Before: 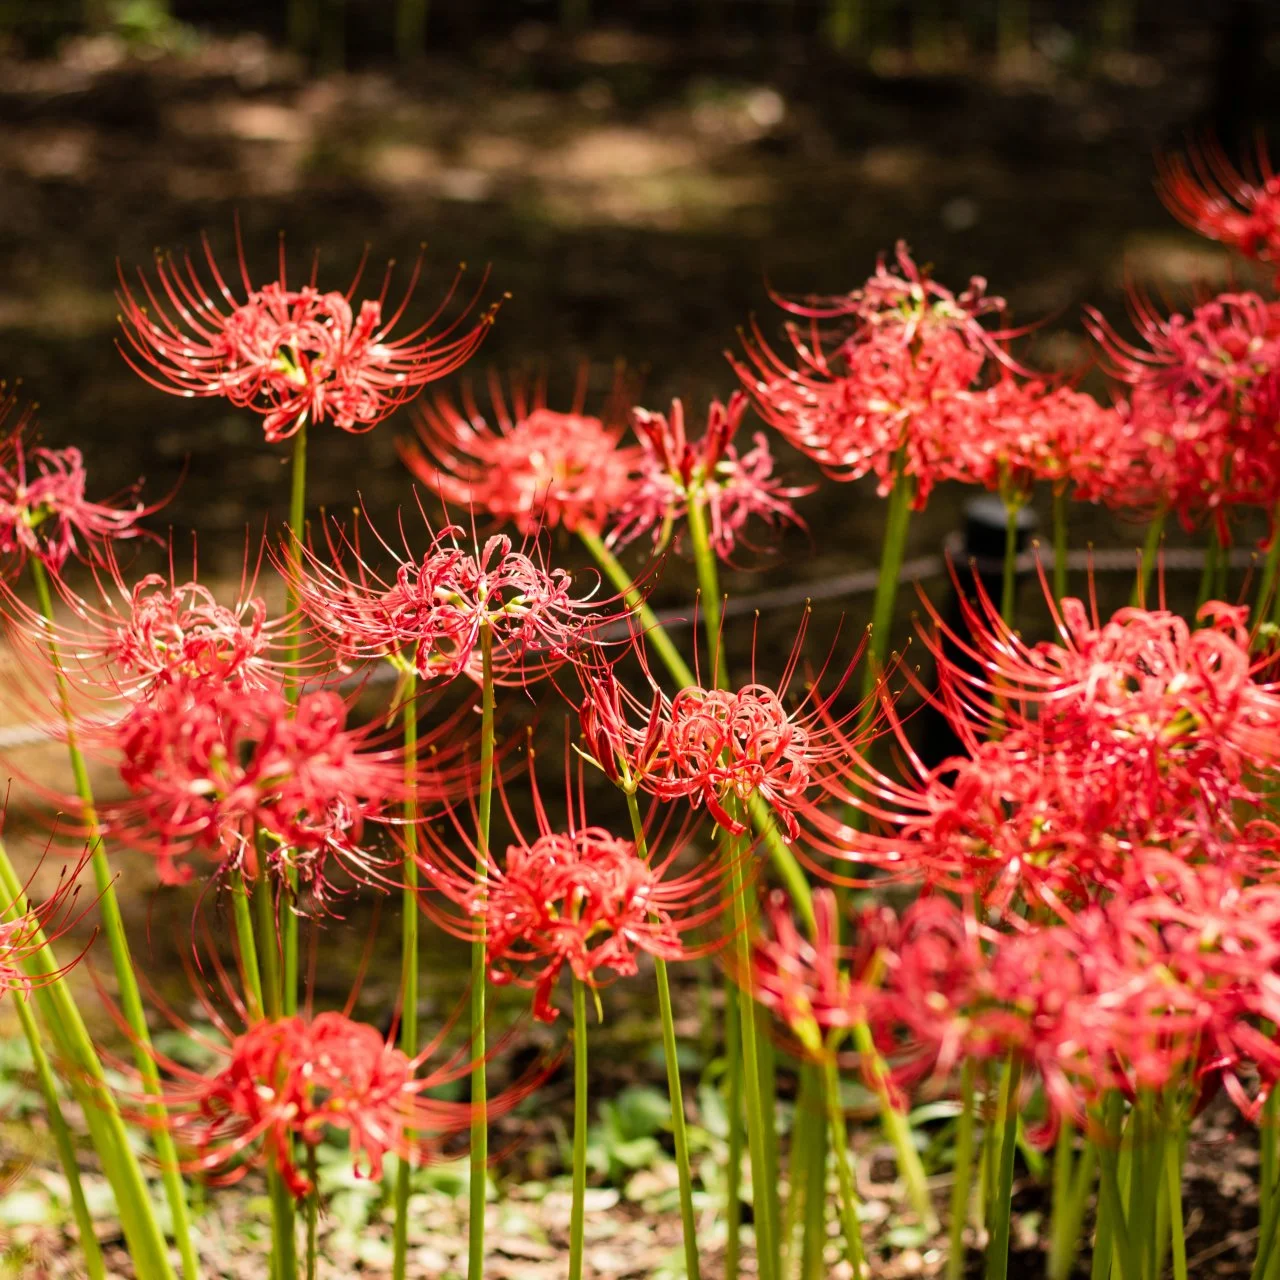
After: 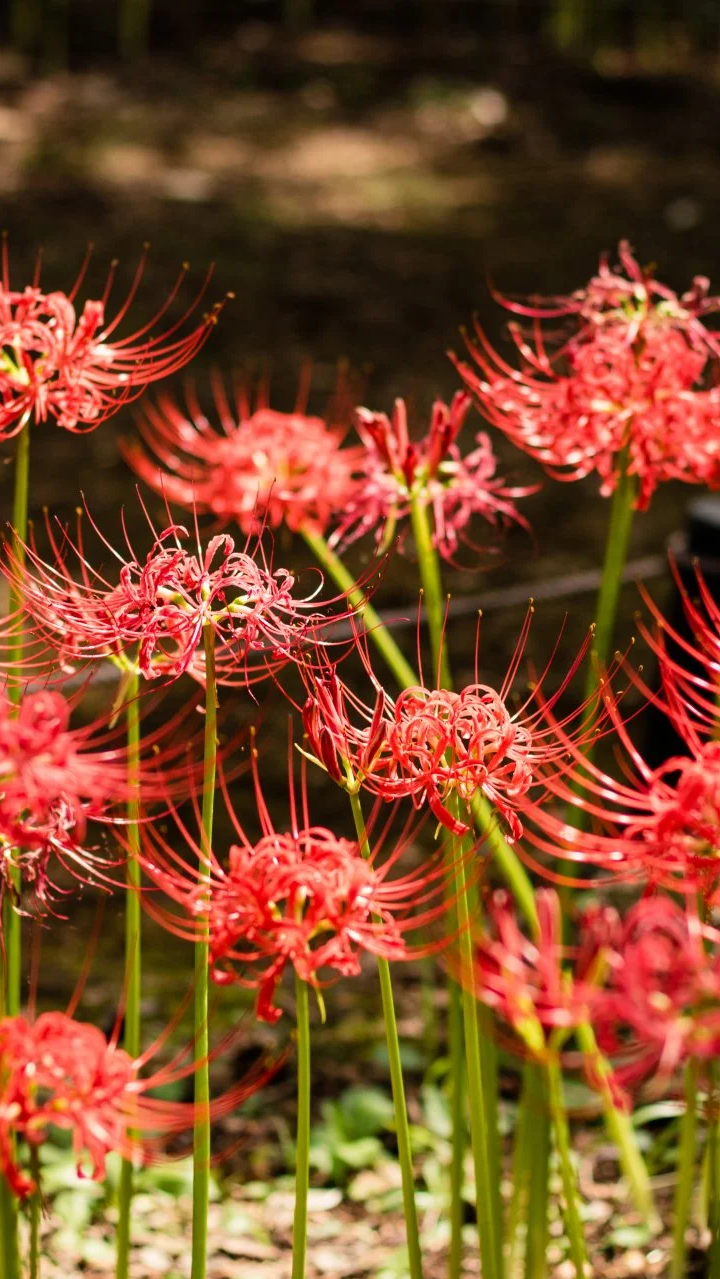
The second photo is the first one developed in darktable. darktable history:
crop: left 21.677%, right 22.012%, bottom 0.006%
